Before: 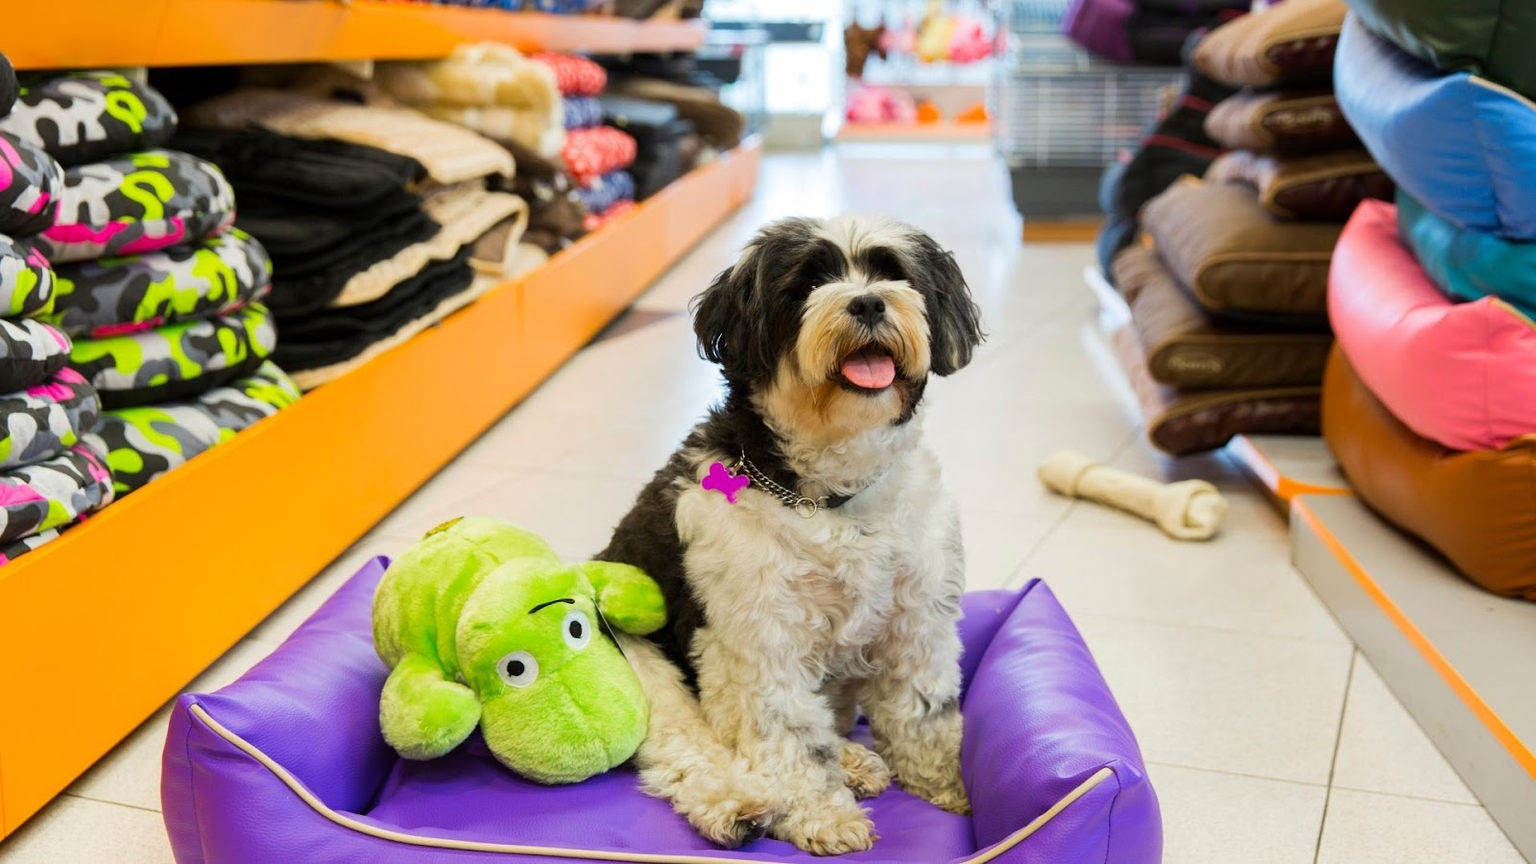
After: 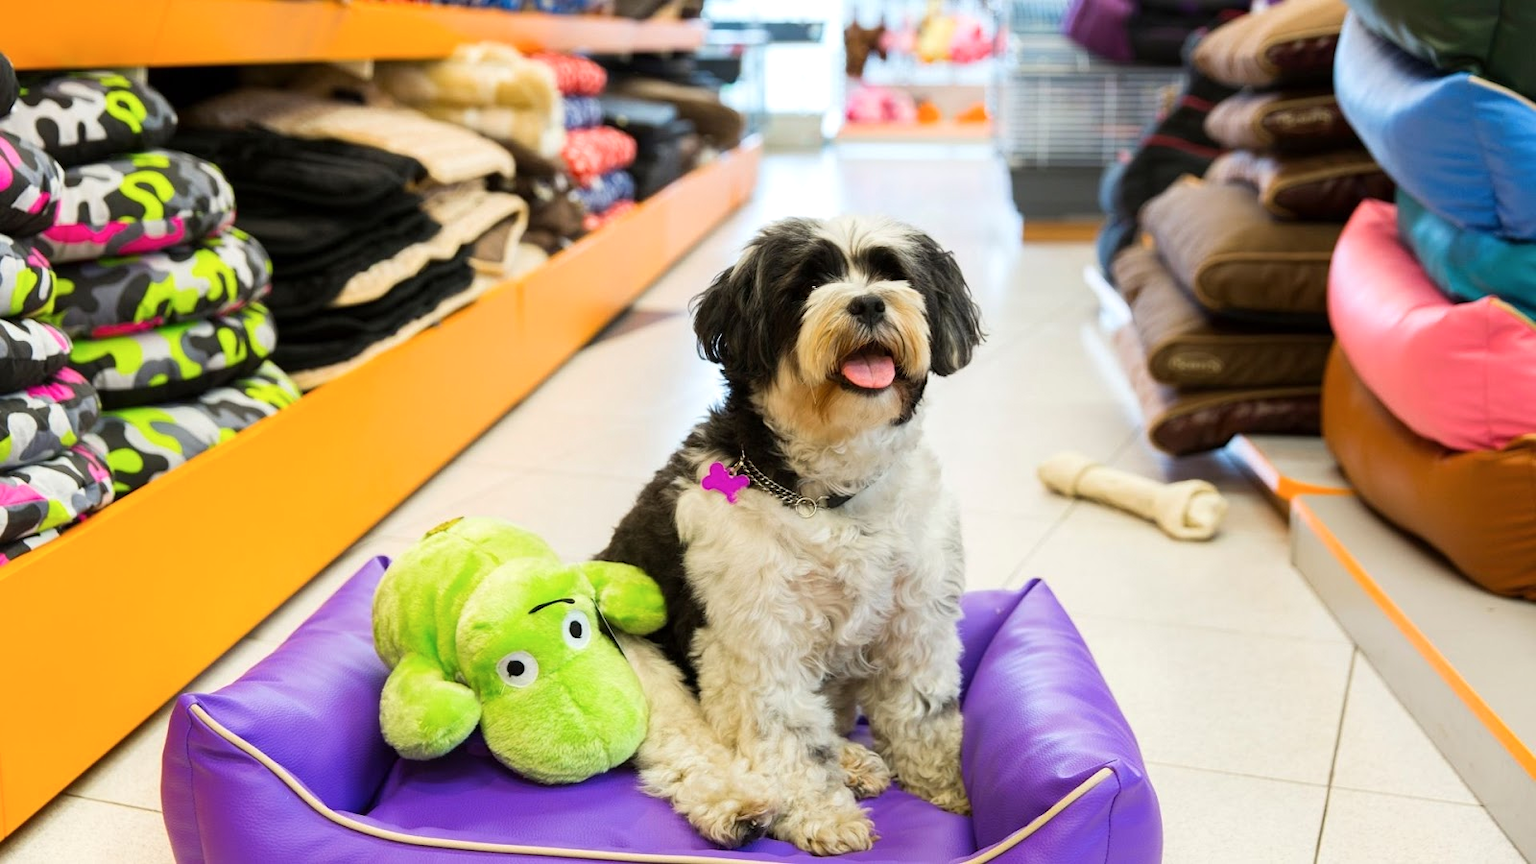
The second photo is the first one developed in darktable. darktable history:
shadows and highlights: shadows -11.42, white point adjustment 4.06, highlights 27.58
